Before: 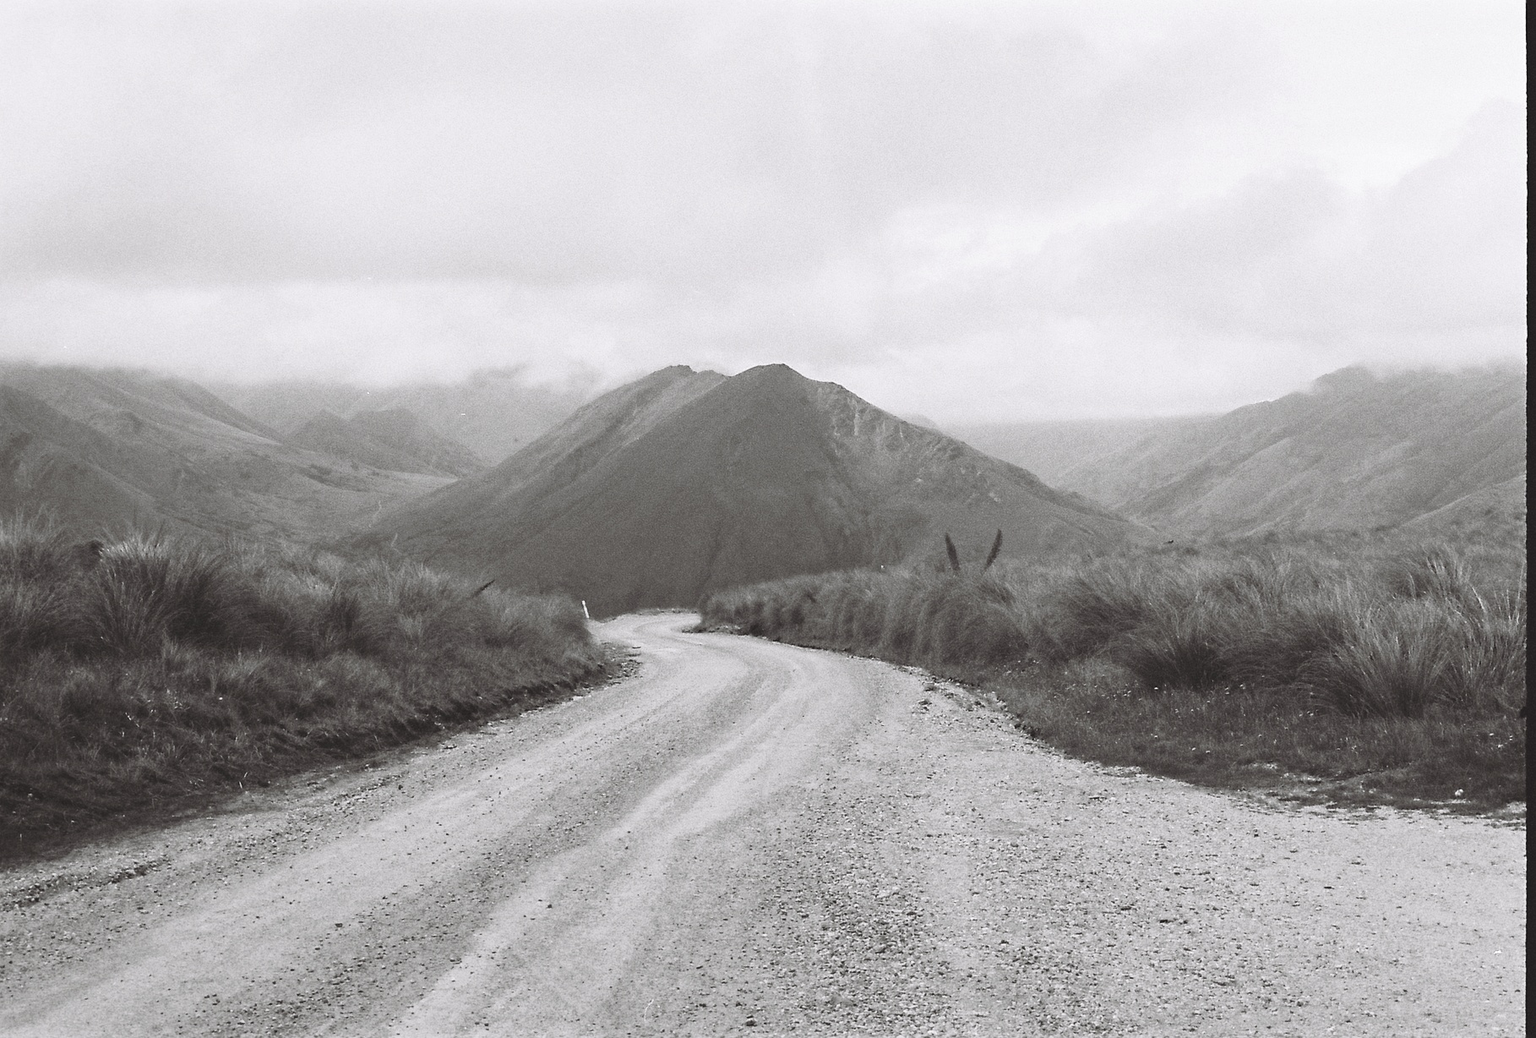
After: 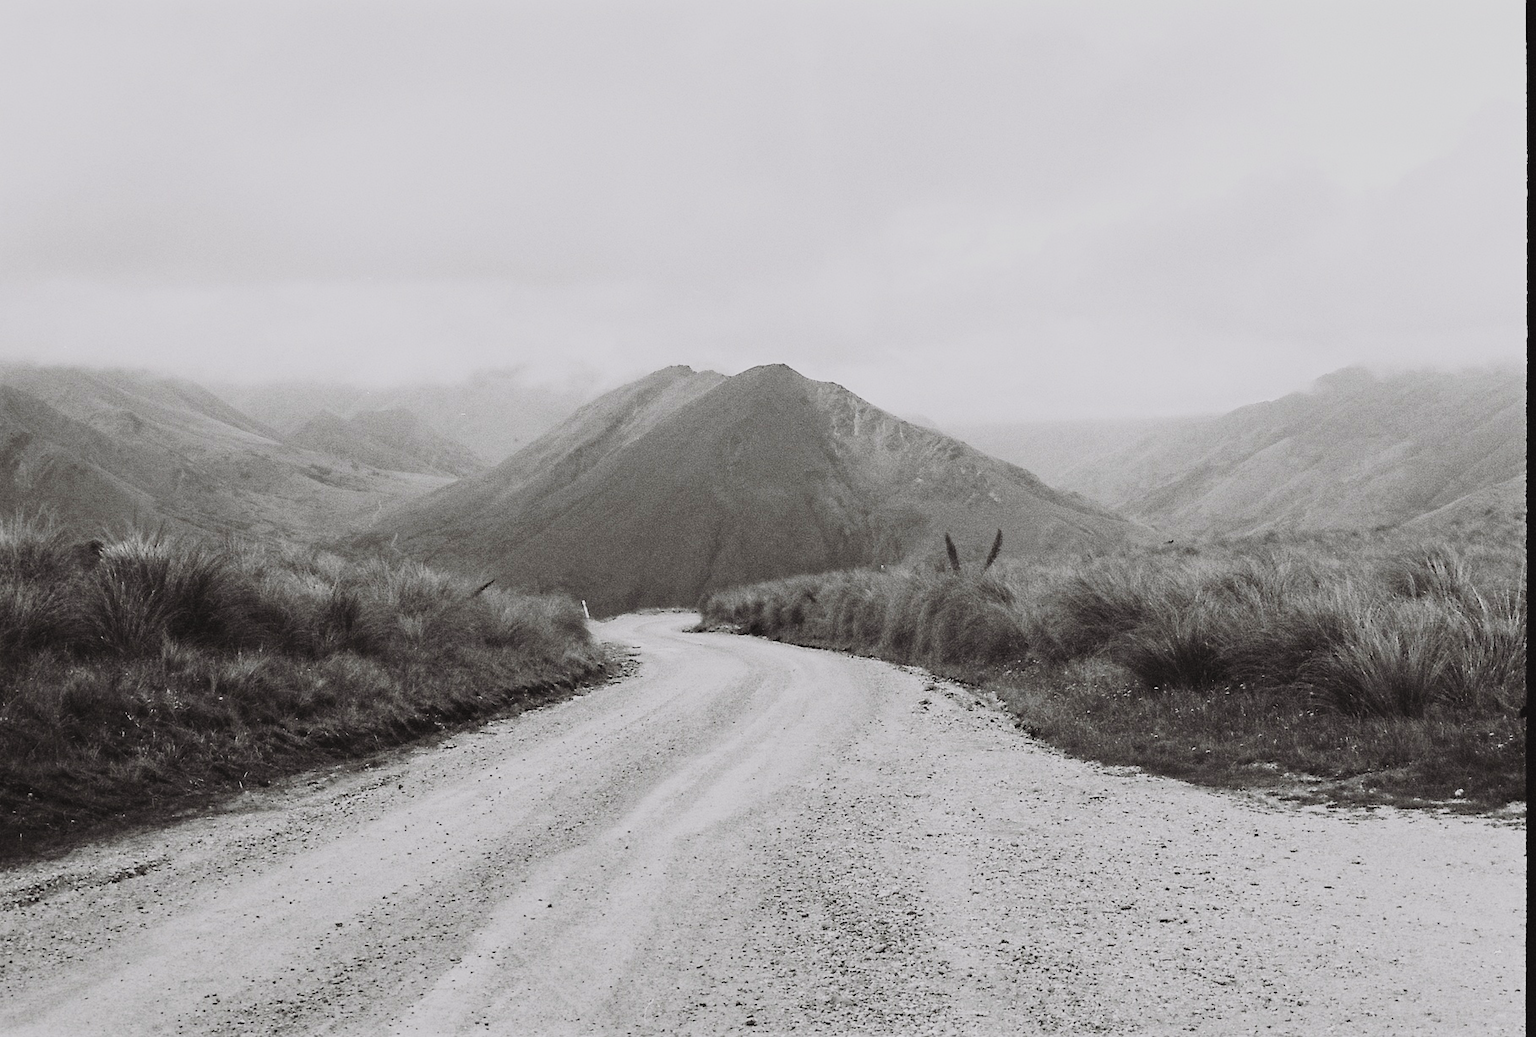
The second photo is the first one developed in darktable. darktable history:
exposure: exposure 0.073 EV, compensate exposure bias true, compensate highlight preservation false
filmic rgb: black relative exposure -7.5 EV, white relative exposure 5 EV, hardness 3.33, contrast 1.3, color science v5 (2021), contrast in shadows safe, contrast in highlights safe
velvia: on, module defaults
